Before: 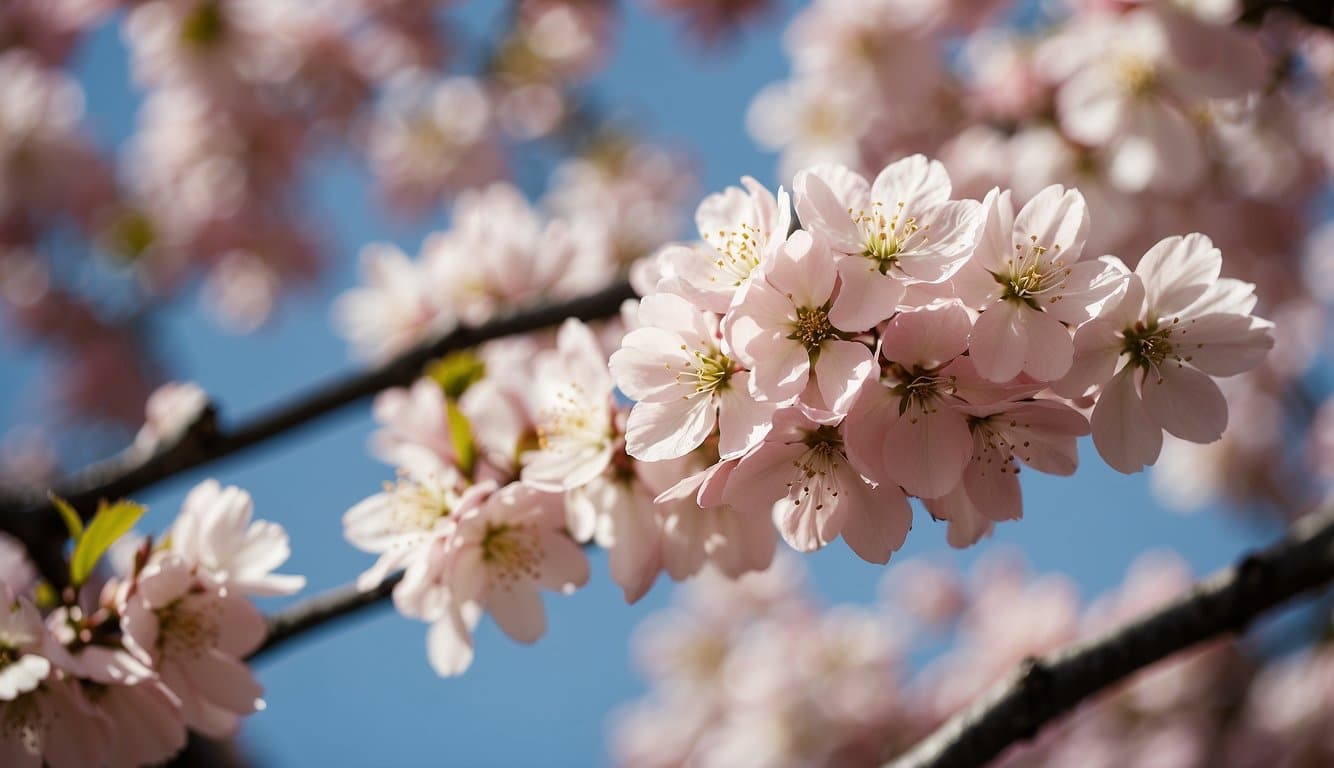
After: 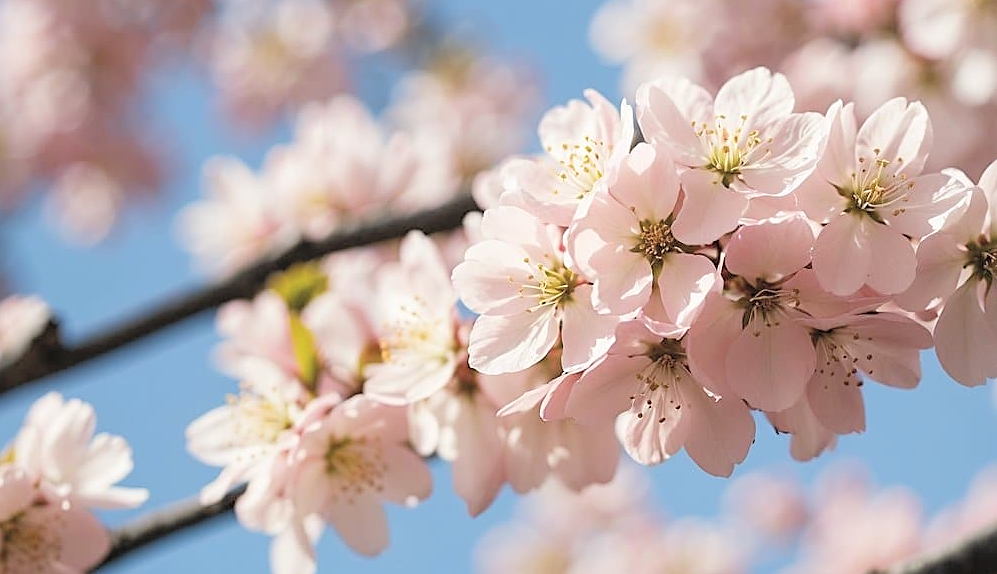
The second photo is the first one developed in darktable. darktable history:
crop and rotate: left 11.831%, top 11.346%, right 13.429%, bottom 13.899%
contrast brightness saturation: brightness 0.28
sharpen: on, module defaults
